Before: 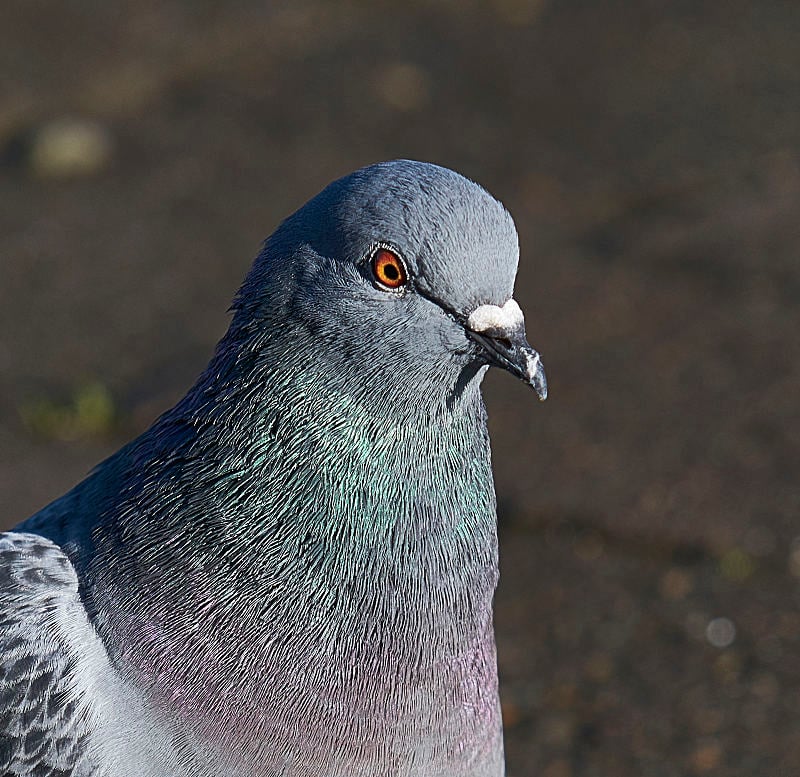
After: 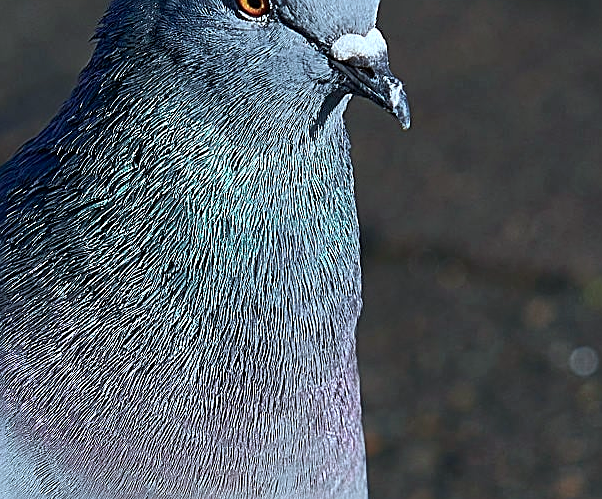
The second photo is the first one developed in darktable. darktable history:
sharpen: on, module defaults
crop and rotate: left 17.206%, top 34.952%, right 7.498%, bottom 0.819%
color calibration: illuminant Planckian (black body), x 0.378, y 0.375, temperature 4060.08 K
